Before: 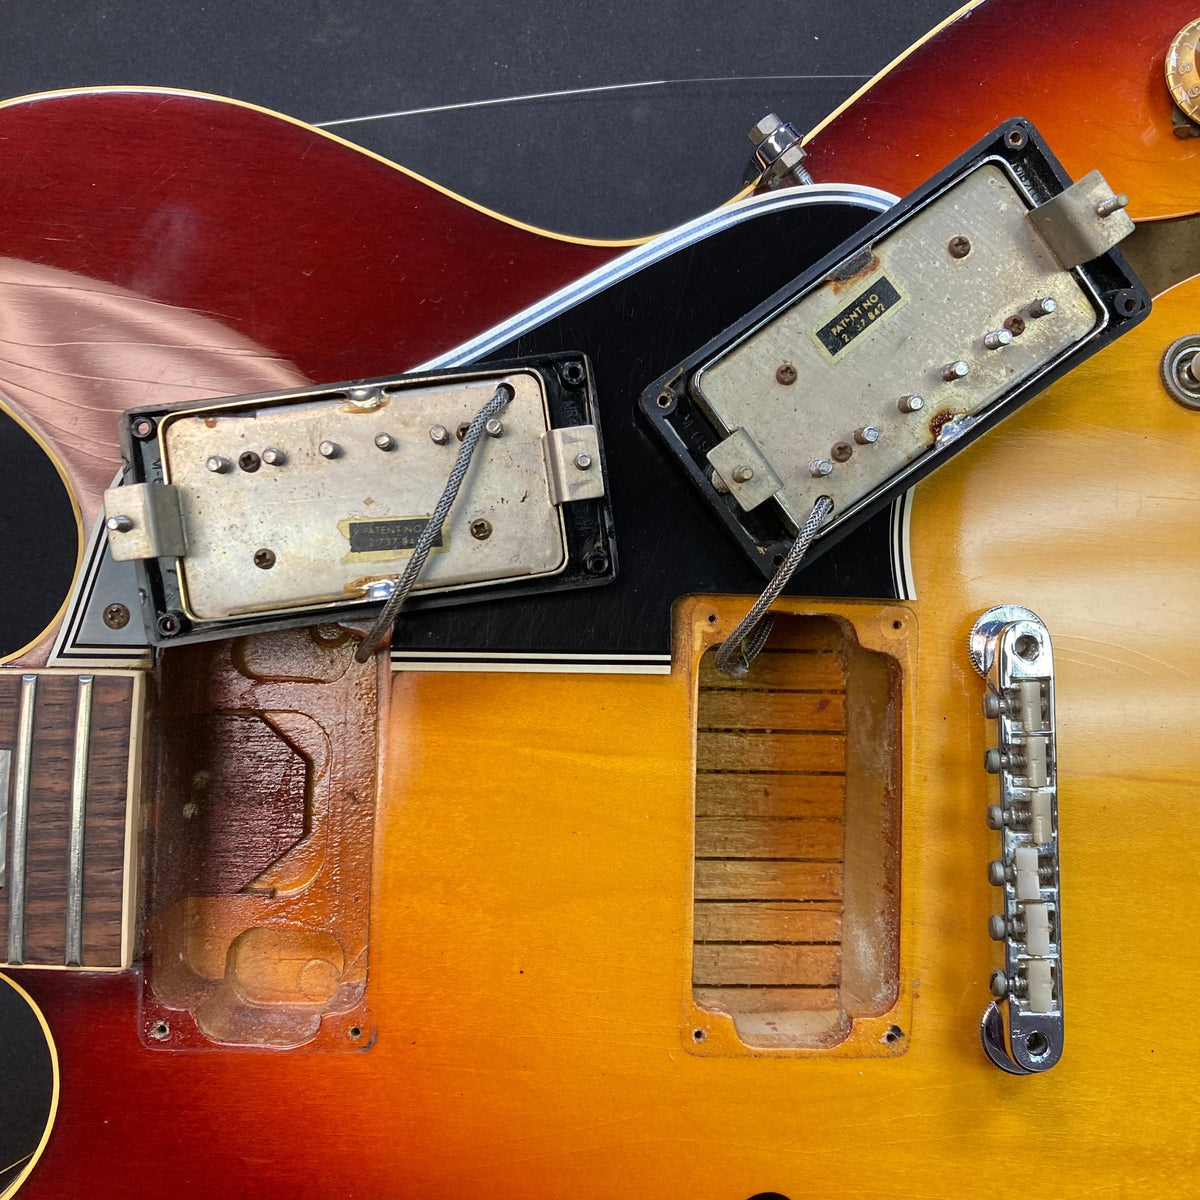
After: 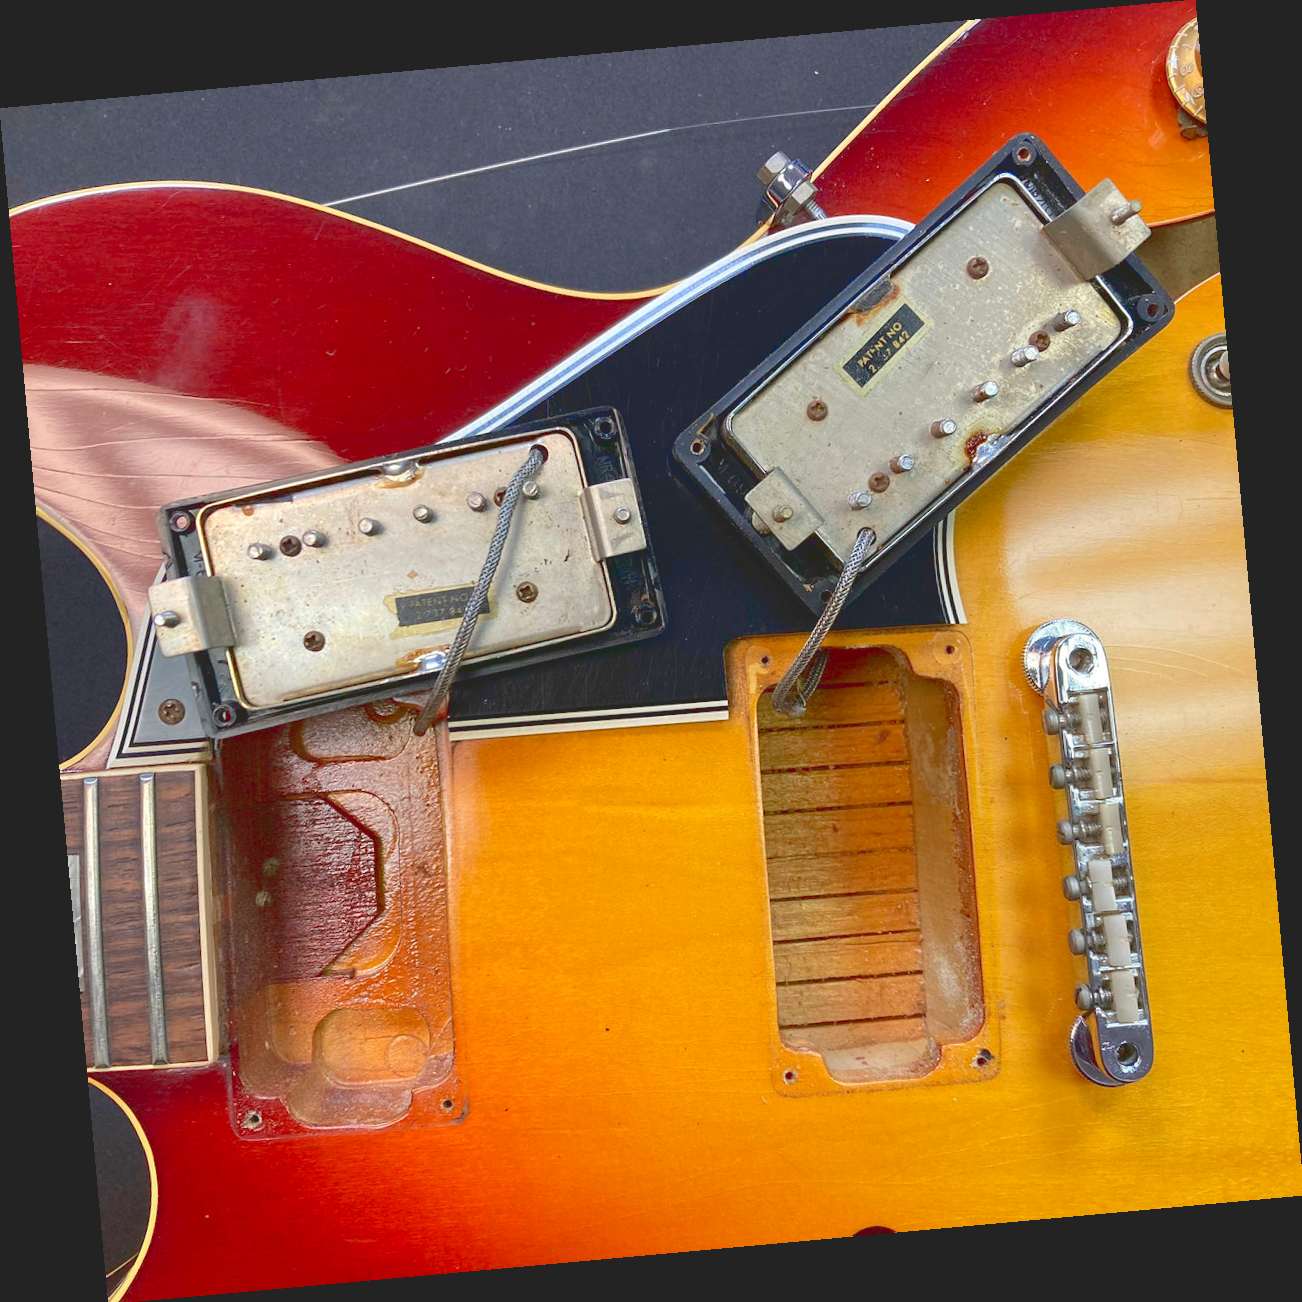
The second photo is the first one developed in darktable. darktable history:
tone curve: curves: ch0 [(0, 0.137) (1, 1)], color space Lab, linked channels, preserve colors none
rotate and perspective: rotation -5.2°, automatic cropping off
